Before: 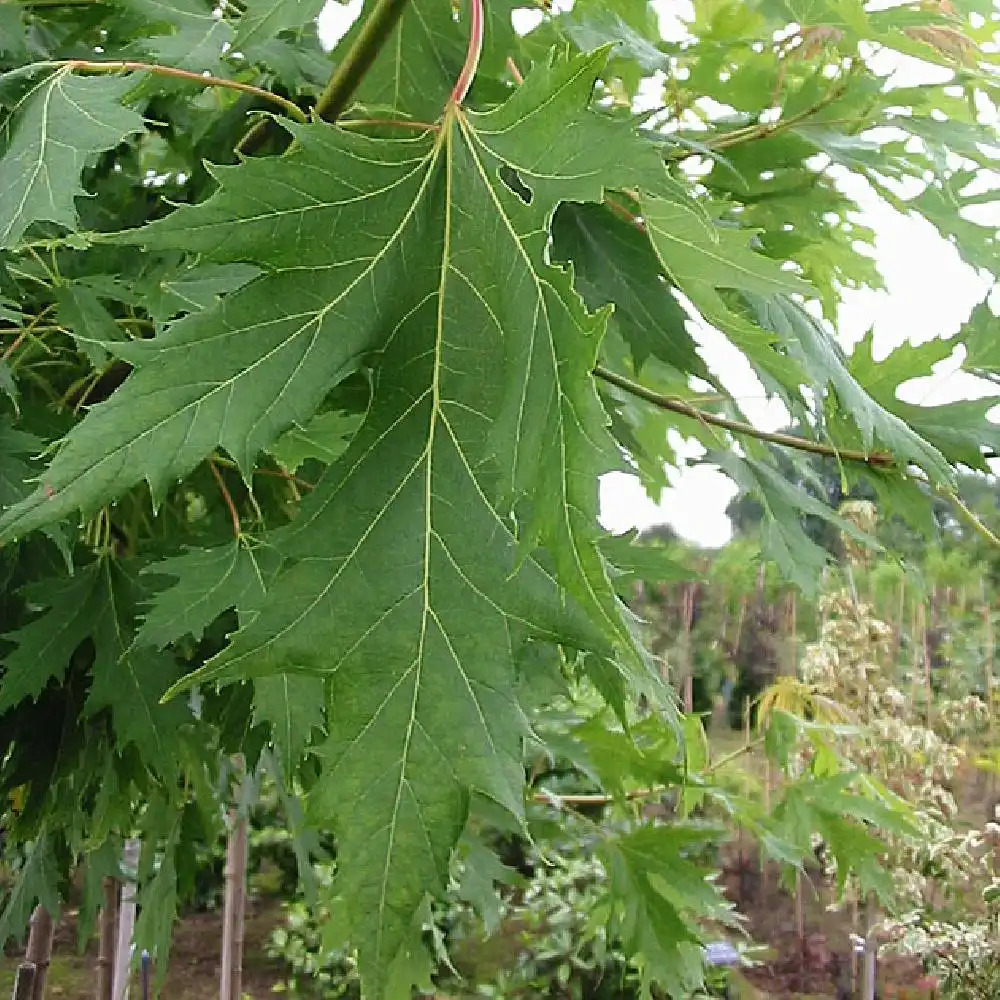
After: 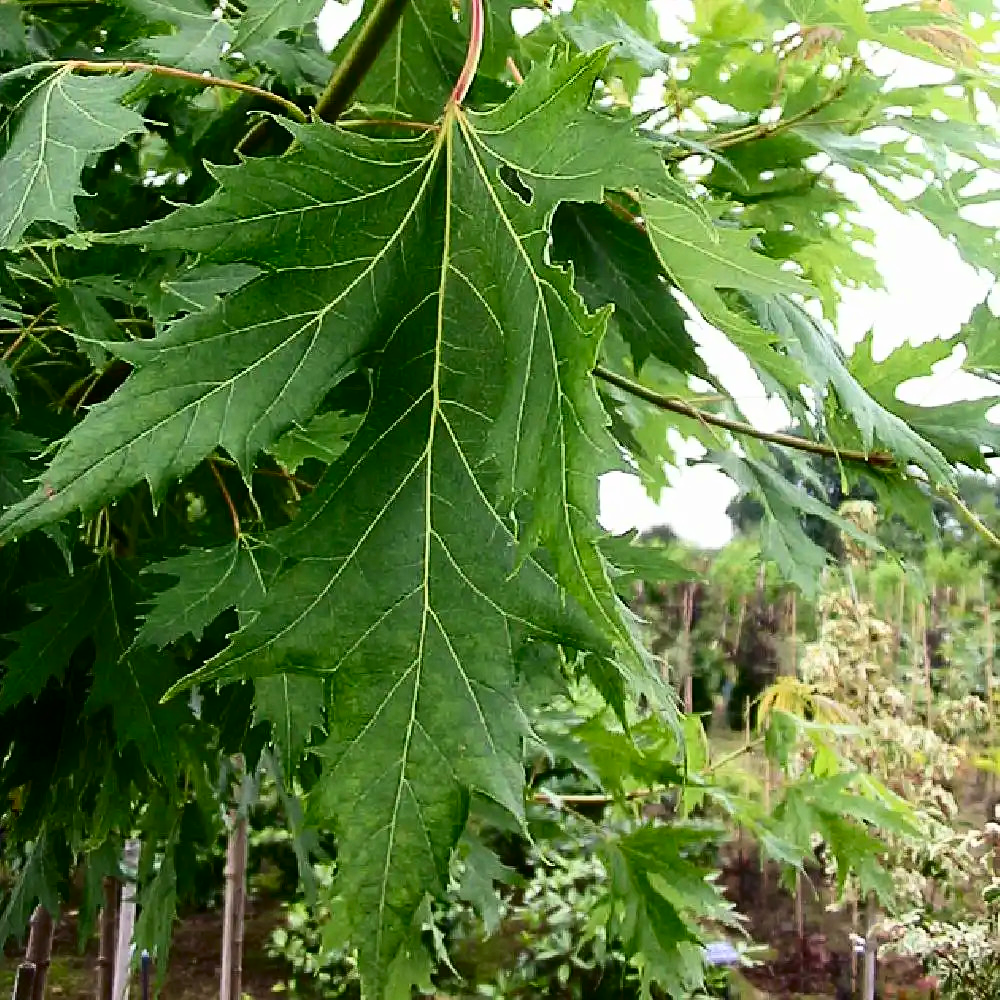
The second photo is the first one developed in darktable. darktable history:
contrast brightness saturation: contrast 0.315, brightness -0.066, saturation 0.17
